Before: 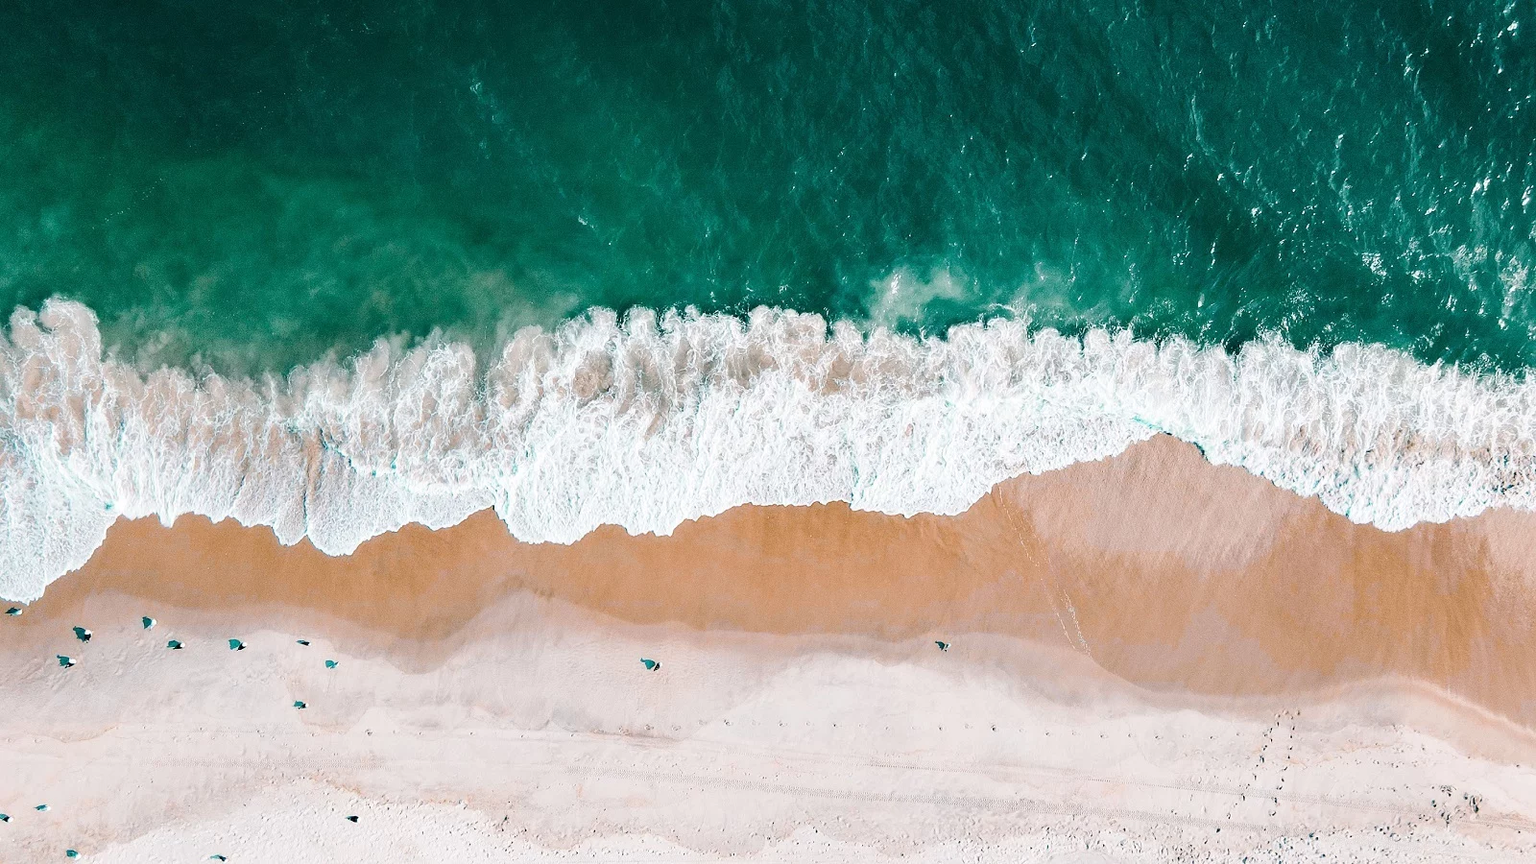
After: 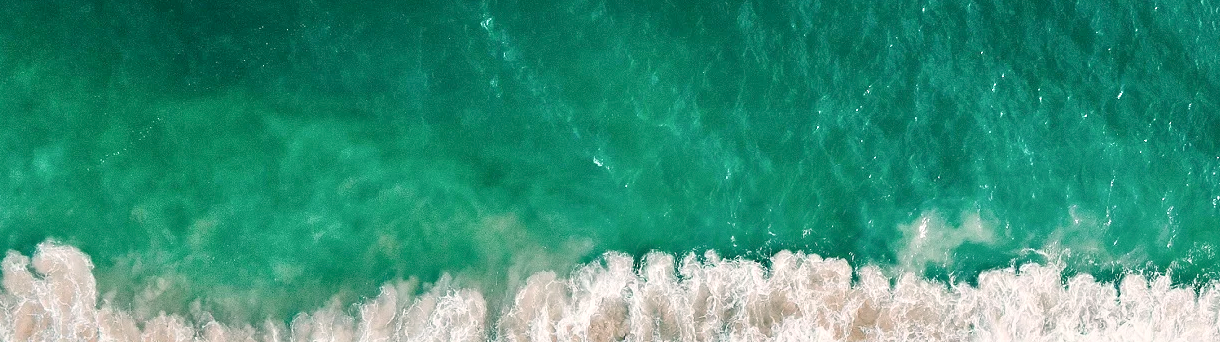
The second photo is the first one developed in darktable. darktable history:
tone equalizer: -7 EV 0.15 EV, -6 EV 0.6 EV, -5 EV 1.15 EV, -4 EV 1.33 EV, -3 EV 1.15 EV, -2 EV 0.6 EV, -1 EV 0.15 EV, mask exposure compensation -0.5 EV
crop: left 0.579%, top 7.627%, right 23.167%, bottom 54.275%
exposure: compensate highlight preservation false
color correction: highlights a* 4.02, highlights b* 4.98, shadows a* -7.55, shadows b* 4.98
